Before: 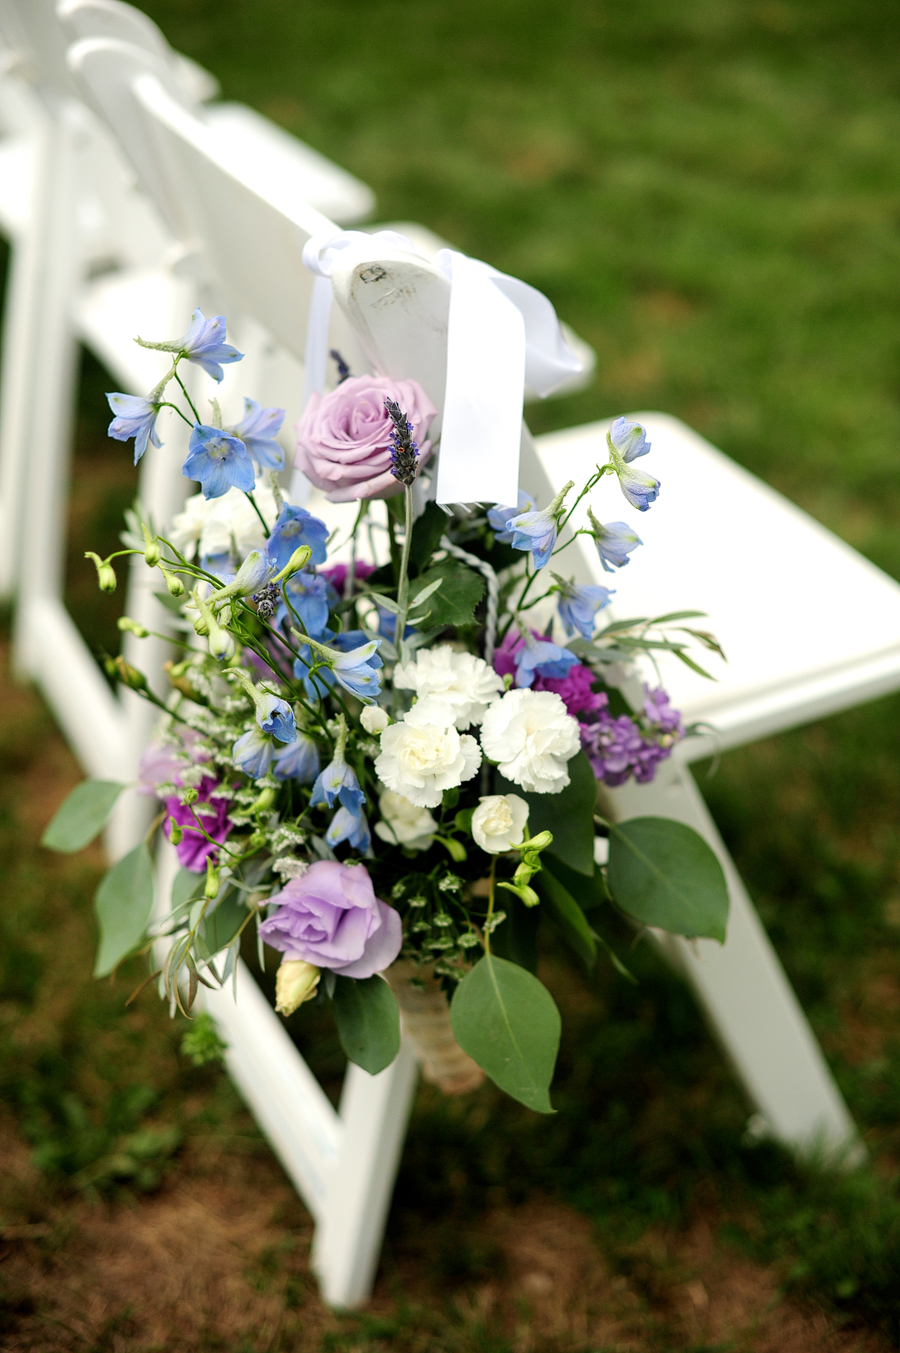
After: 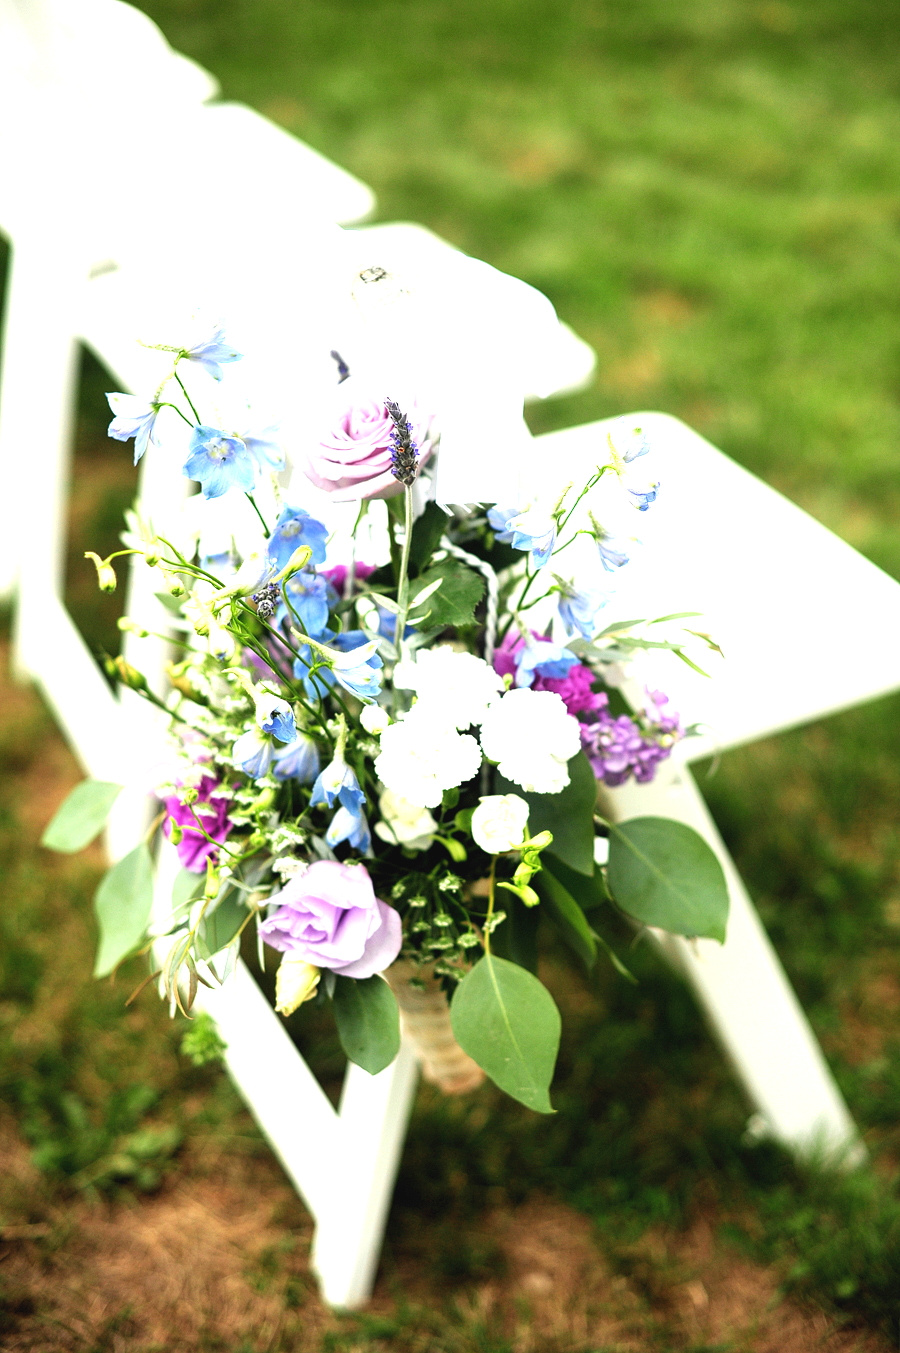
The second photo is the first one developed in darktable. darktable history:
exposure: black level correction -0.002, exposure 1.364 EV, compensate highlight preservation false
